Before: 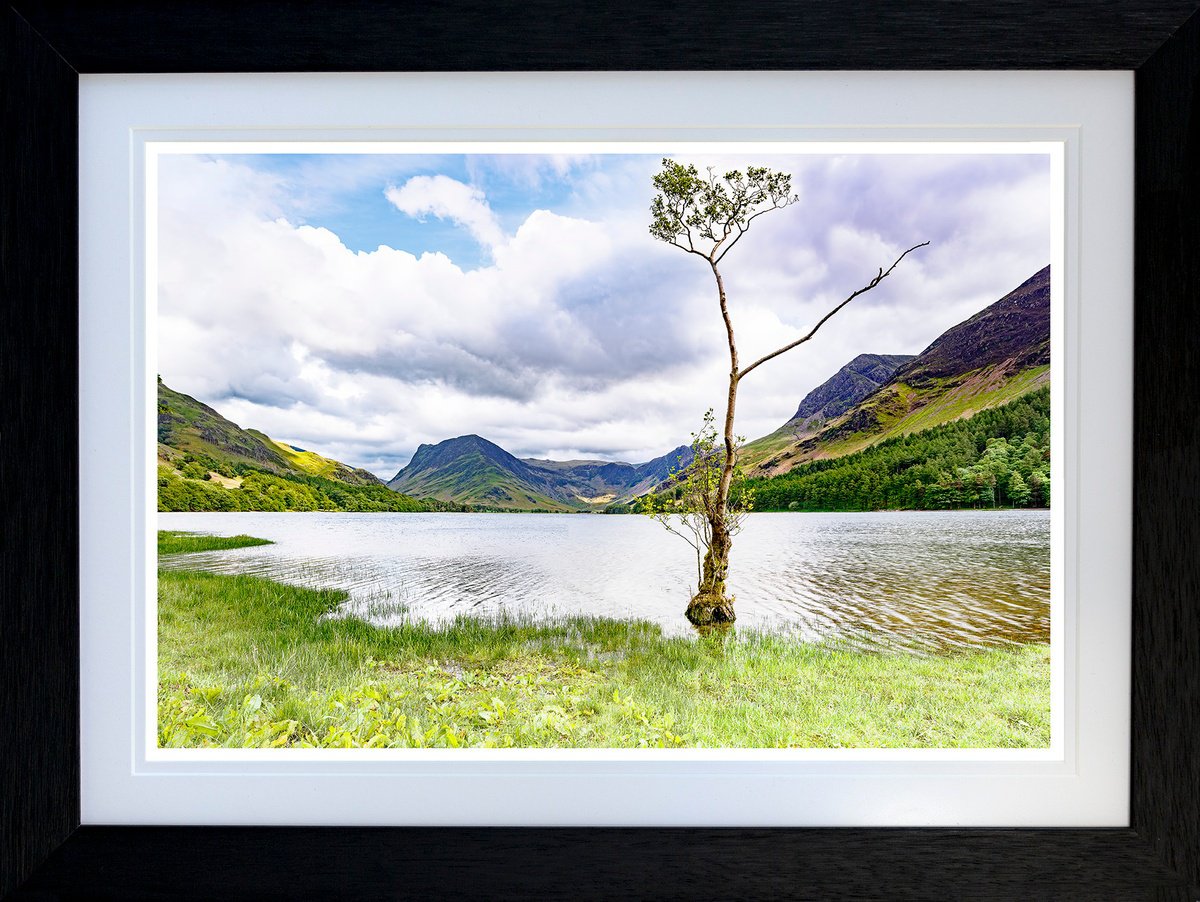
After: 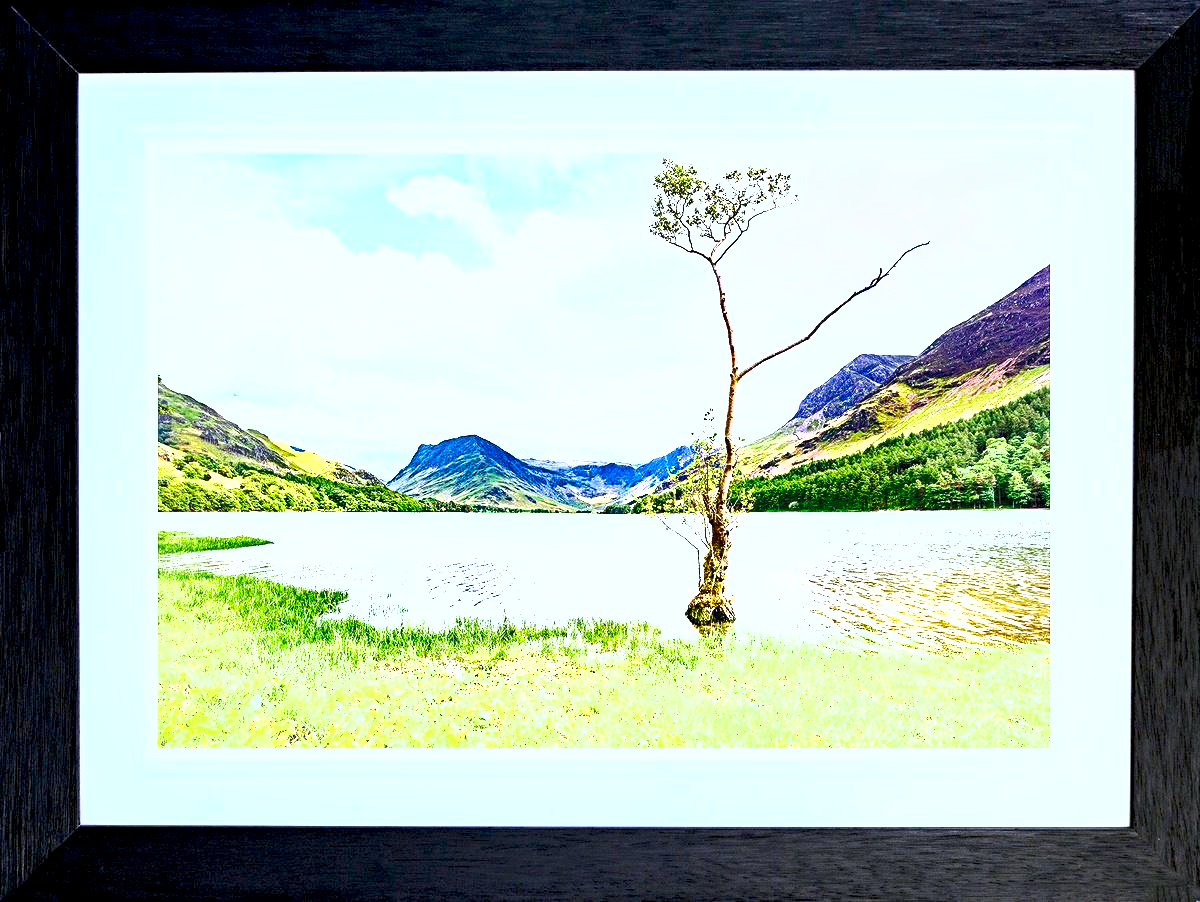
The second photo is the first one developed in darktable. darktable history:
color calibration: illuminant as shot in camera, x 0.37, y 0.382, temperature 4313.32 K
exposure: black level correction 0.001, exposure 2 EV, compensate highlight preservation false
color correction: highlights a* -0.137, highlights b* 0.137
shadows and highlights: low approximation 0.01, soften with gaussian
